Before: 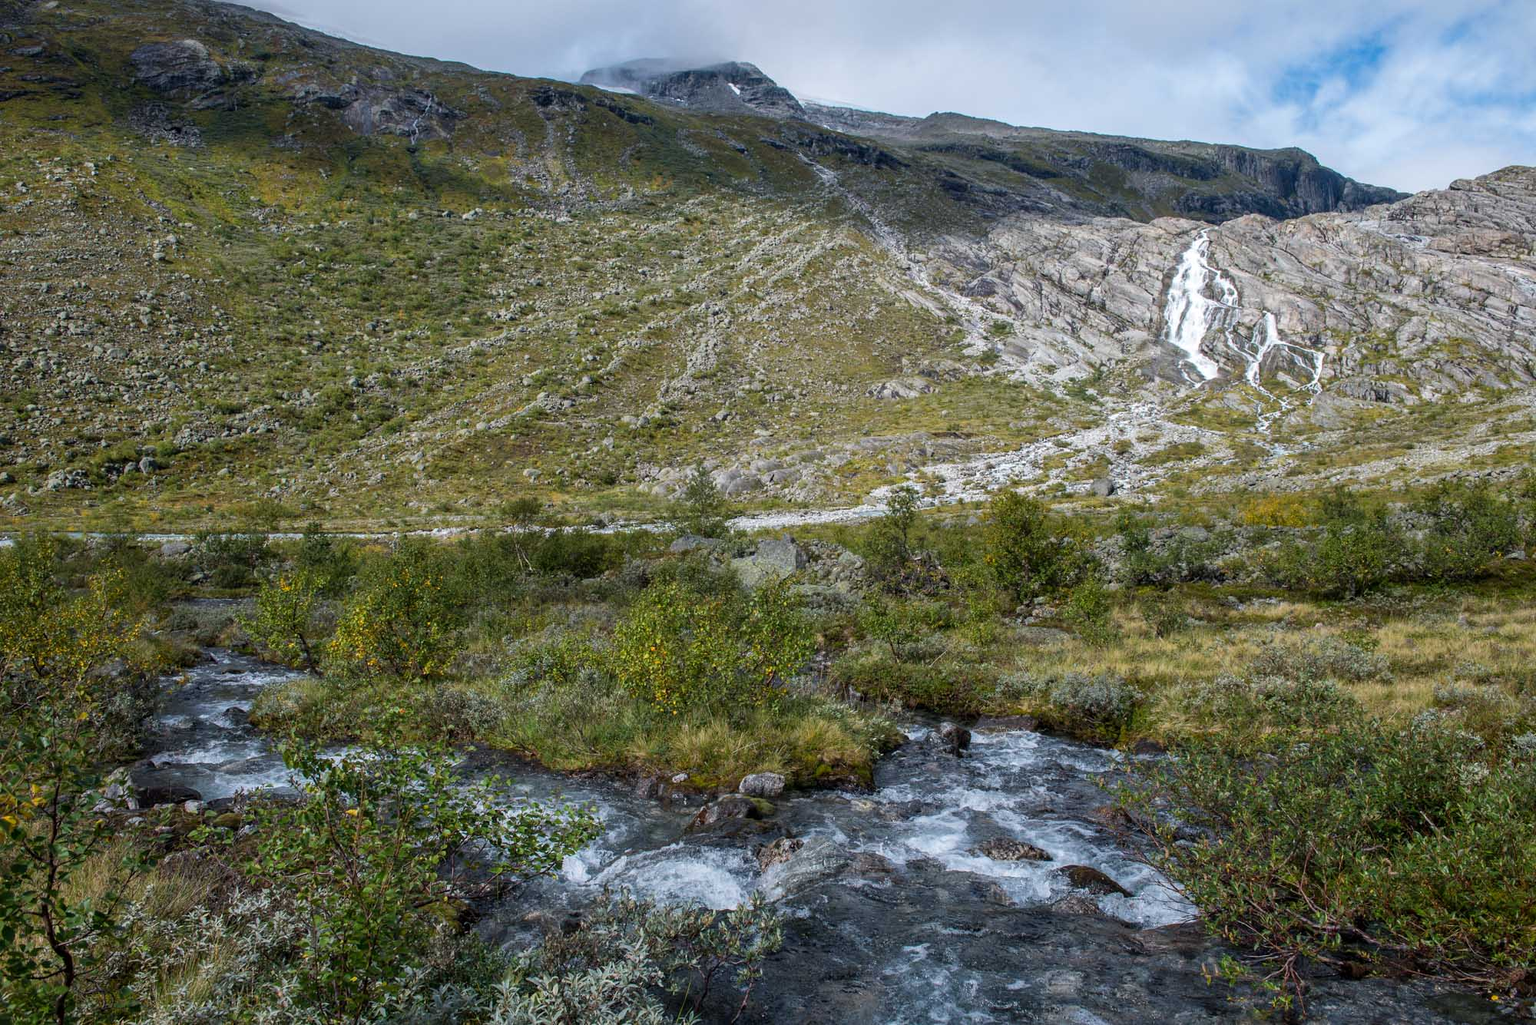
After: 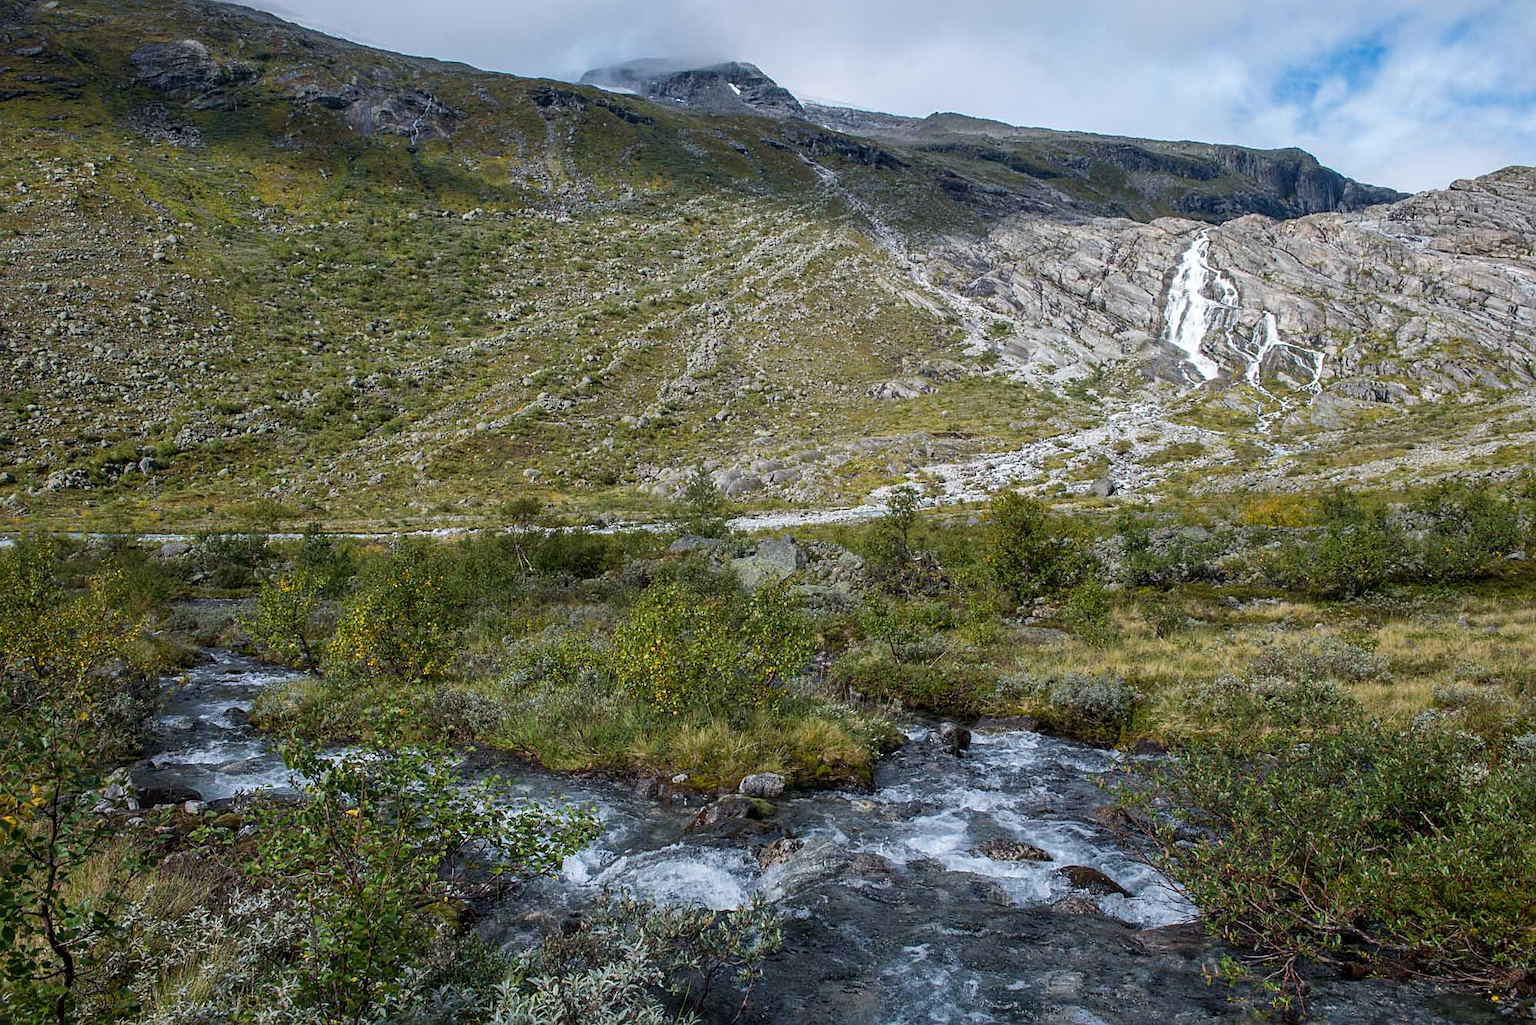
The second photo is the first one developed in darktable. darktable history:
sharpen: radius 1.827, amount 0.409, threshold 1.36
